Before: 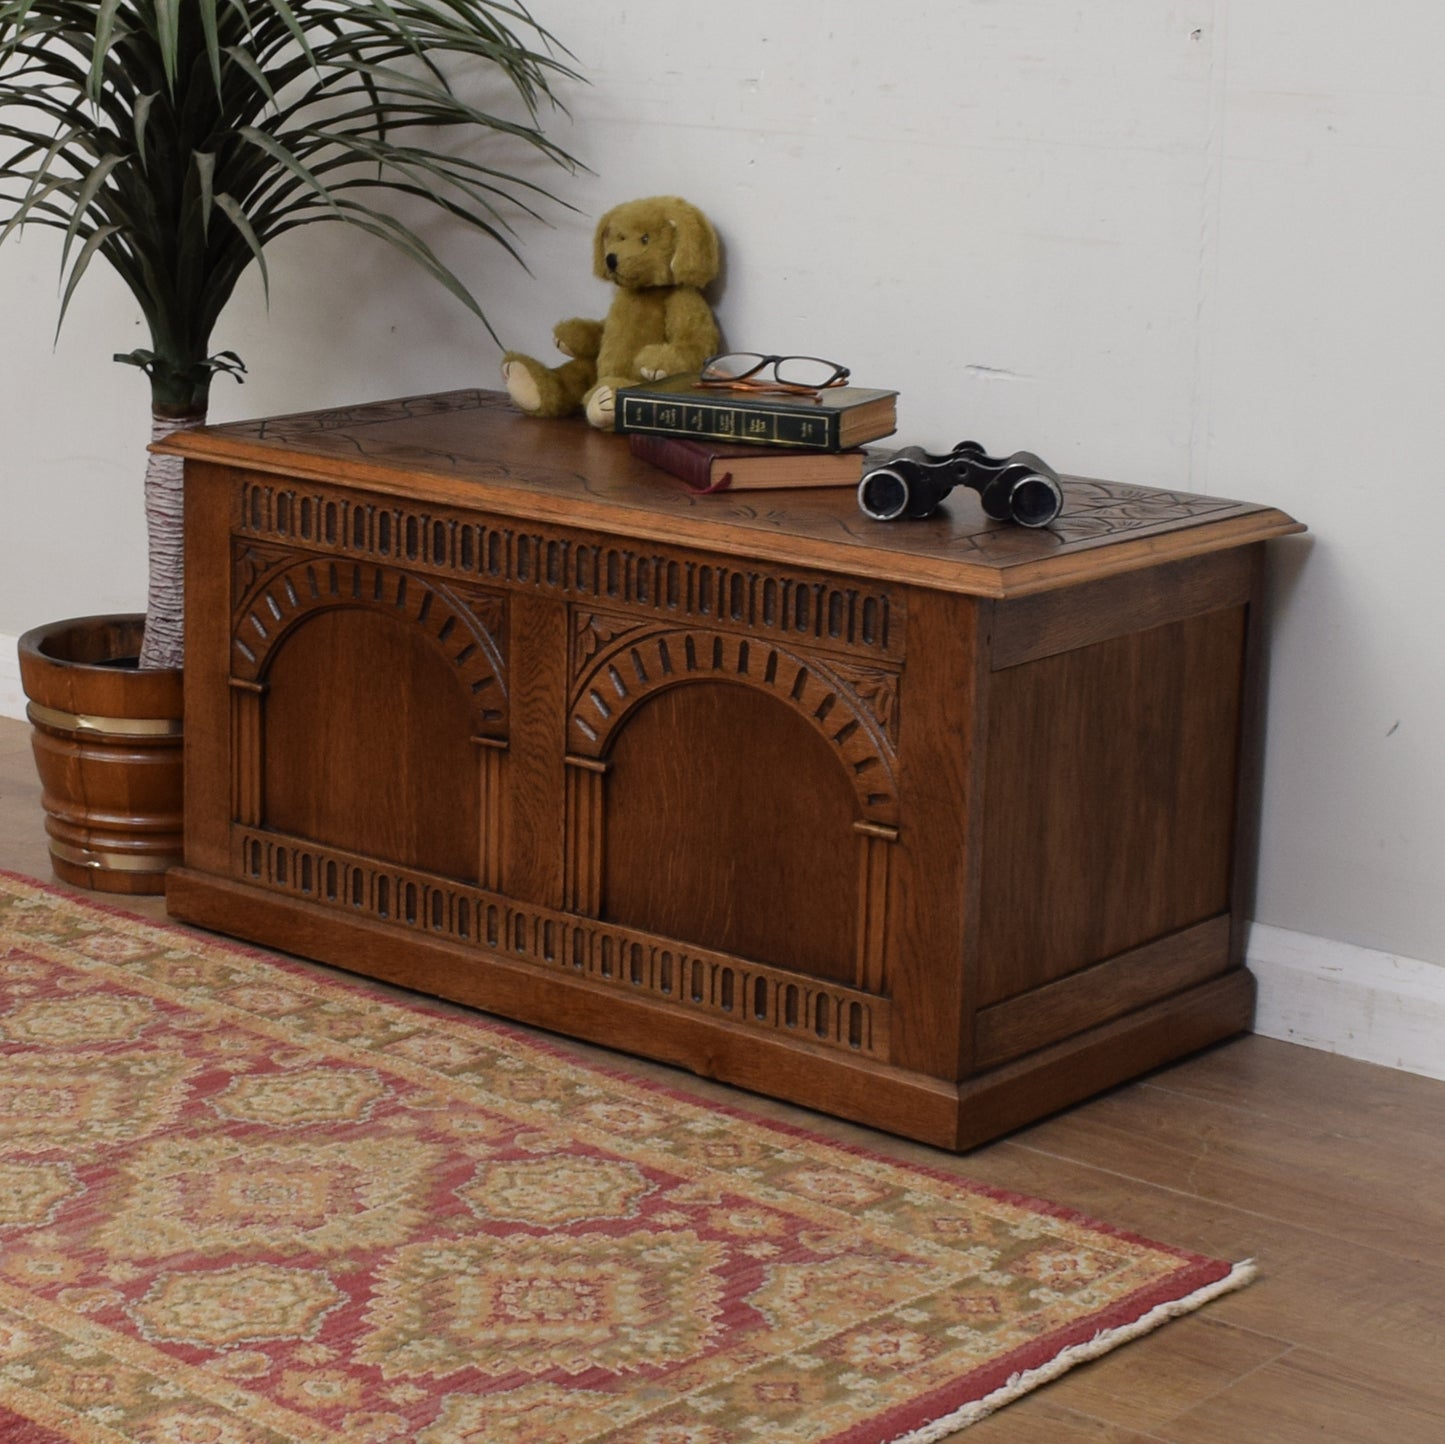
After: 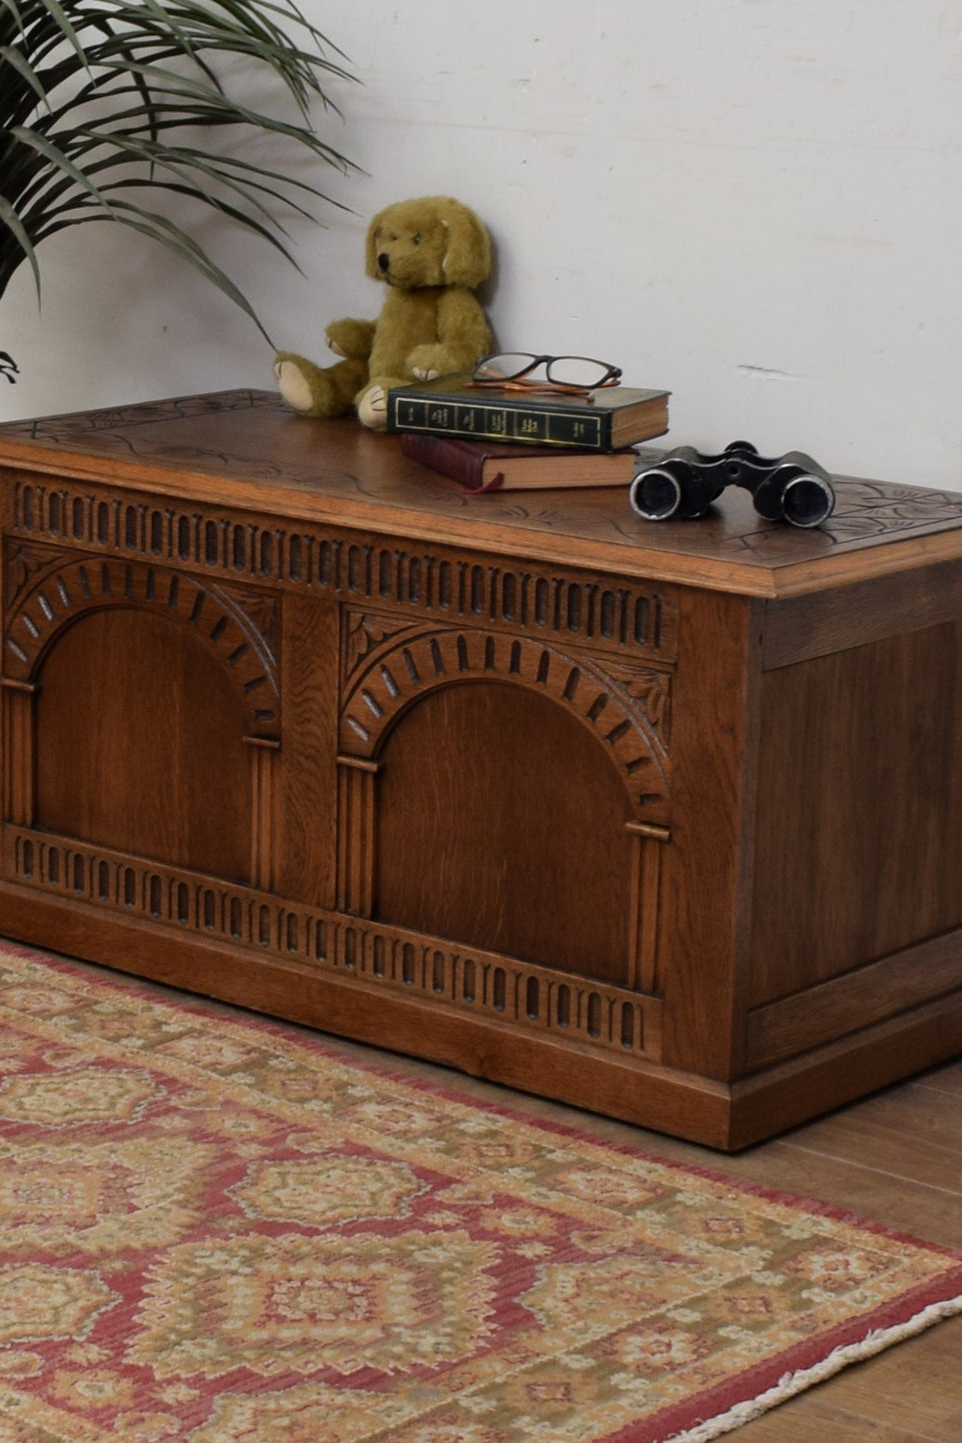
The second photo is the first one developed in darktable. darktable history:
contrast equalizer: y [[0.579, 0.58, 0.505, 0.5, 0.5, 0.5], [0.5 ×6], [0.5 ×6], [0 ×6], [0 ×6]], mix 0.339
crop and rotate: left 15.837%, right 17.552%
